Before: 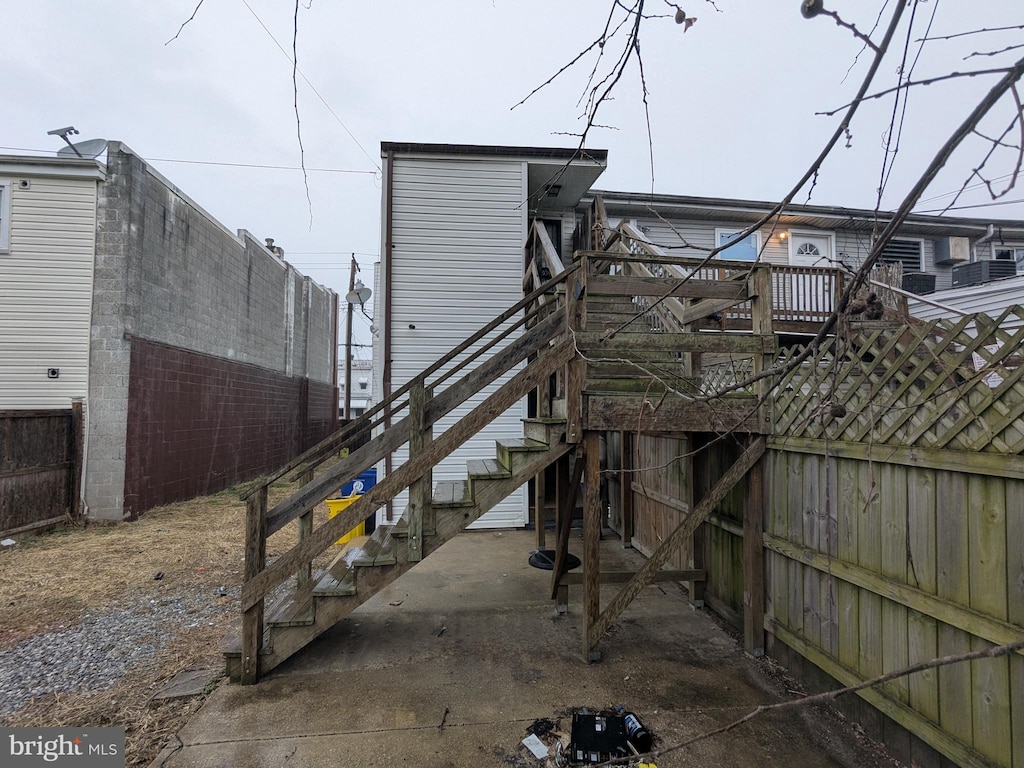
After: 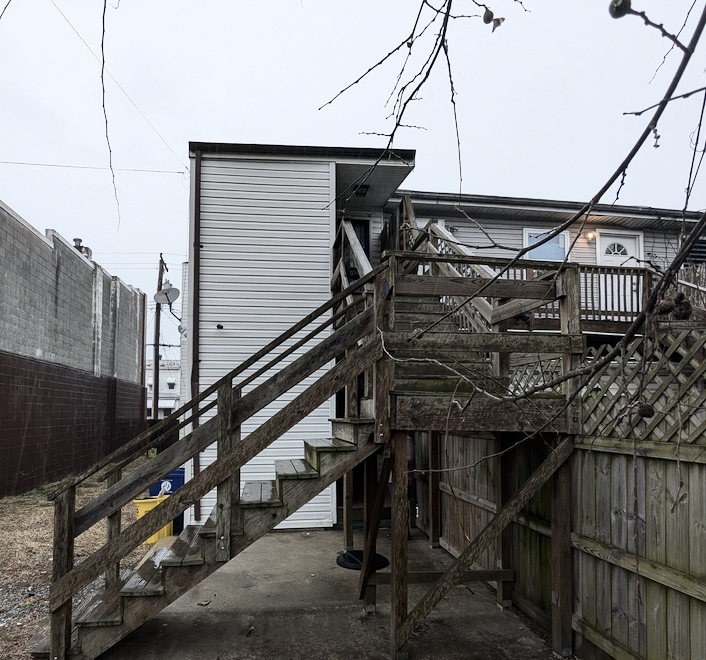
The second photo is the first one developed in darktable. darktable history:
contrast brightness saturation: contrast 0.25, saturation -0.321
exposure: compensate highlight preservation false
crop: left 18.757%, right 12.247%, bottom 14.055%
